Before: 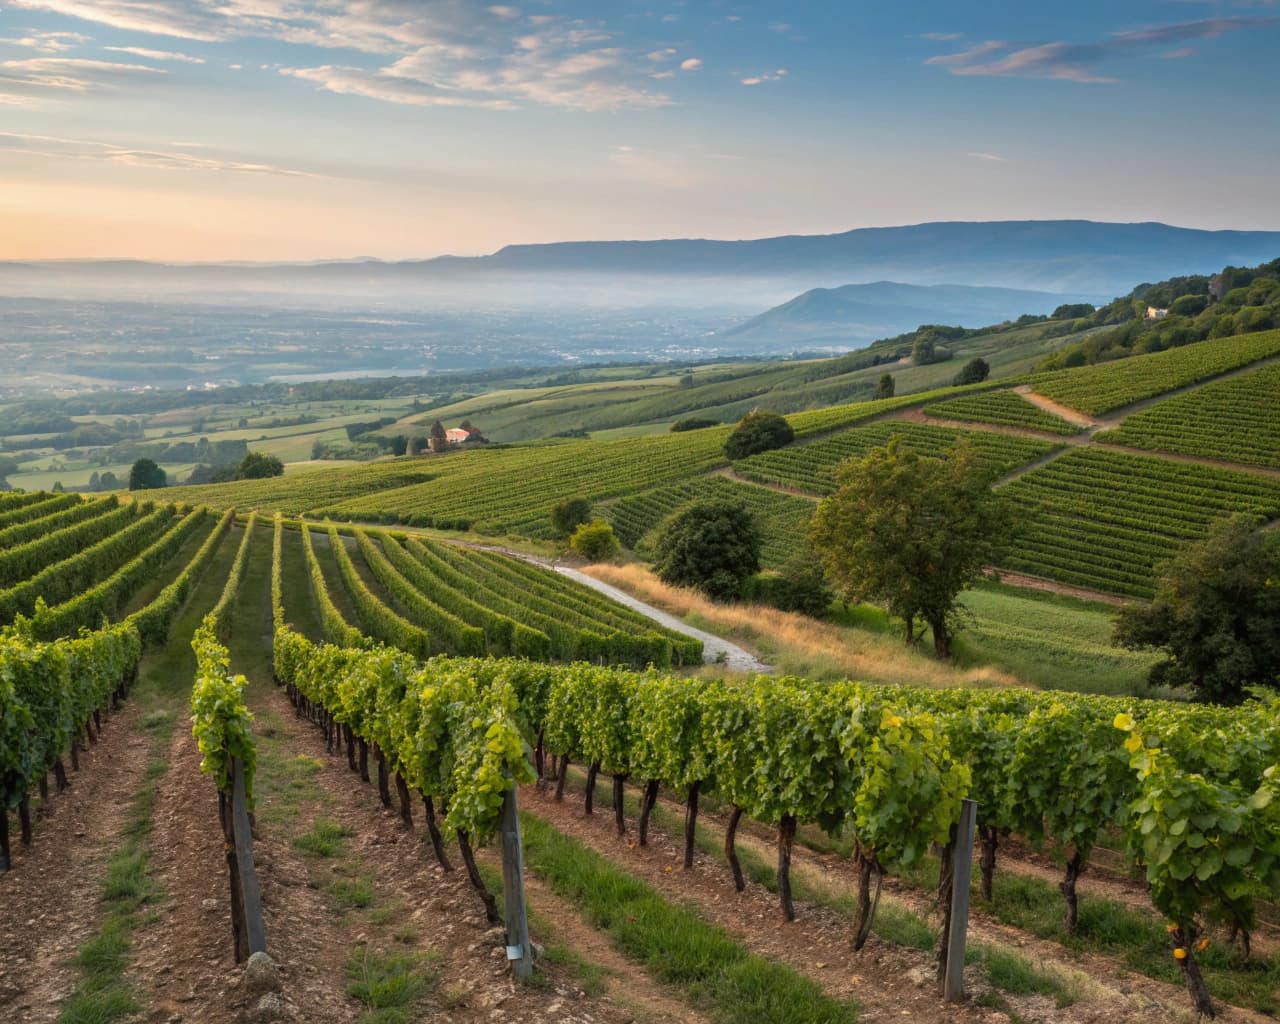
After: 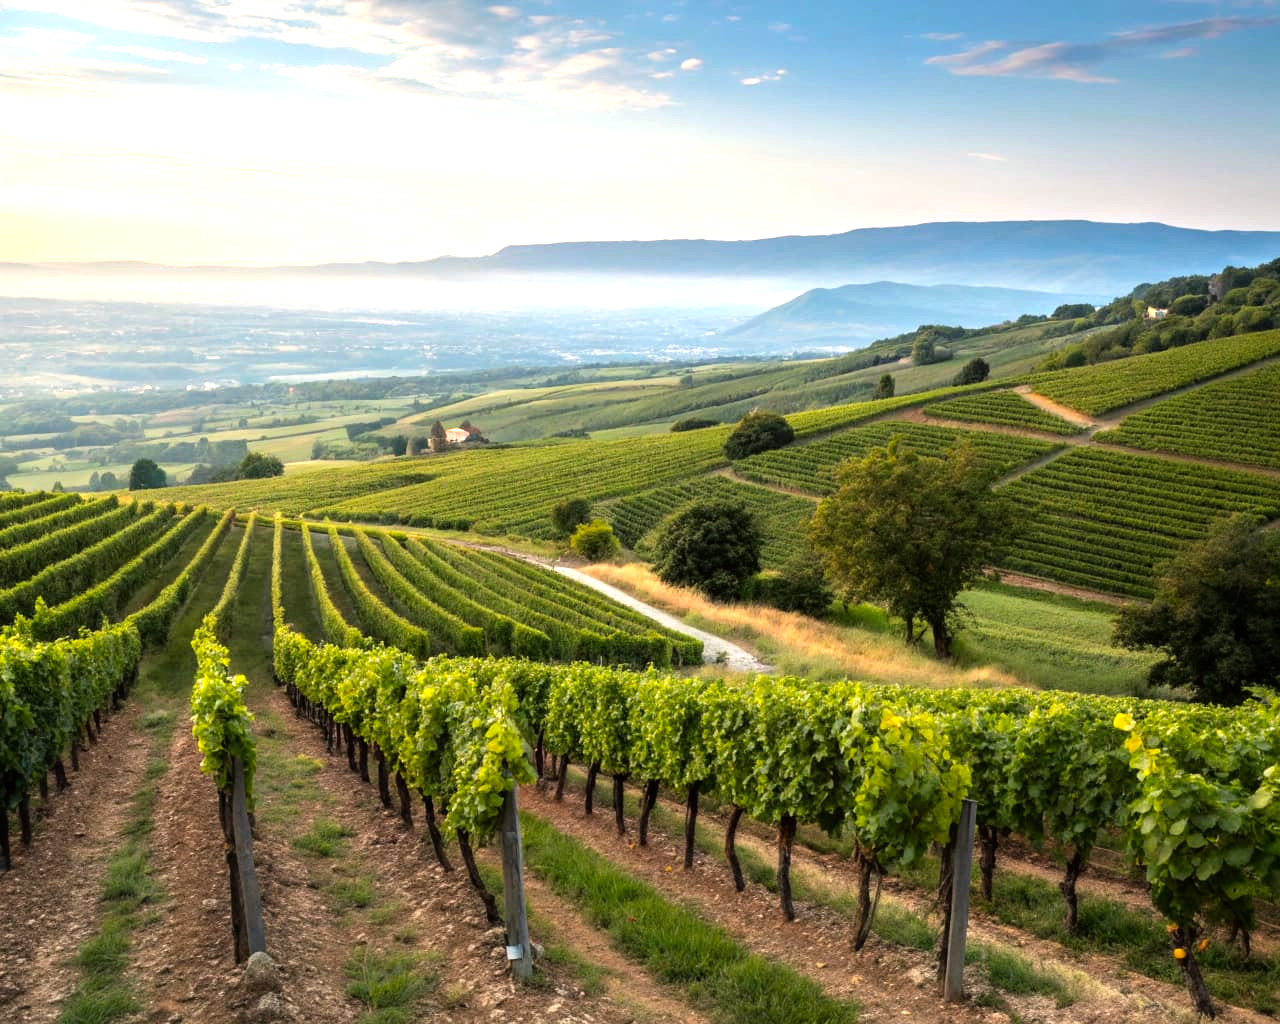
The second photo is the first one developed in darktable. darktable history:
tone equalizer: -8 EV -1.07 EV, -7 EV -1.02 EV, -6 EV -0.906 EV, -5 EV -0.577 EV, -3 EV 0.551 EV, -2 EV 0.858 EV, -1 EV 0.996 EV, +0 EV 1.06 EV, mask exposure compensation -0.495 EV
color correction: highlights a* 0.97, highlights b* 2.87, saturation 1.07
